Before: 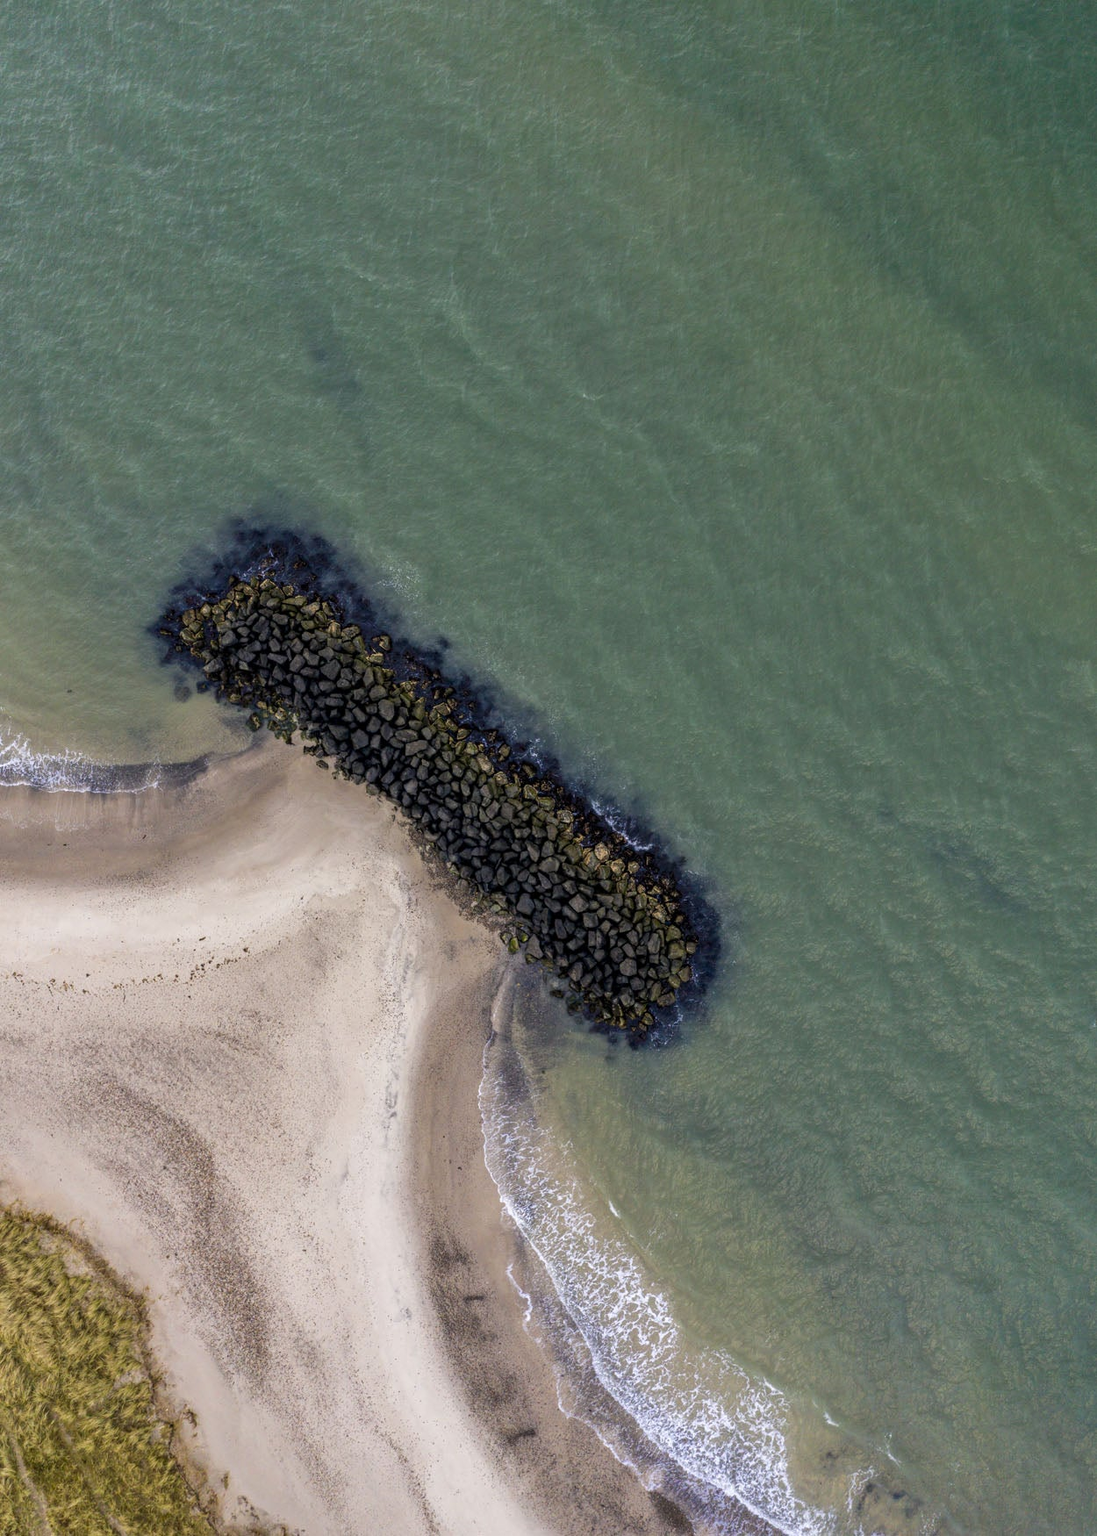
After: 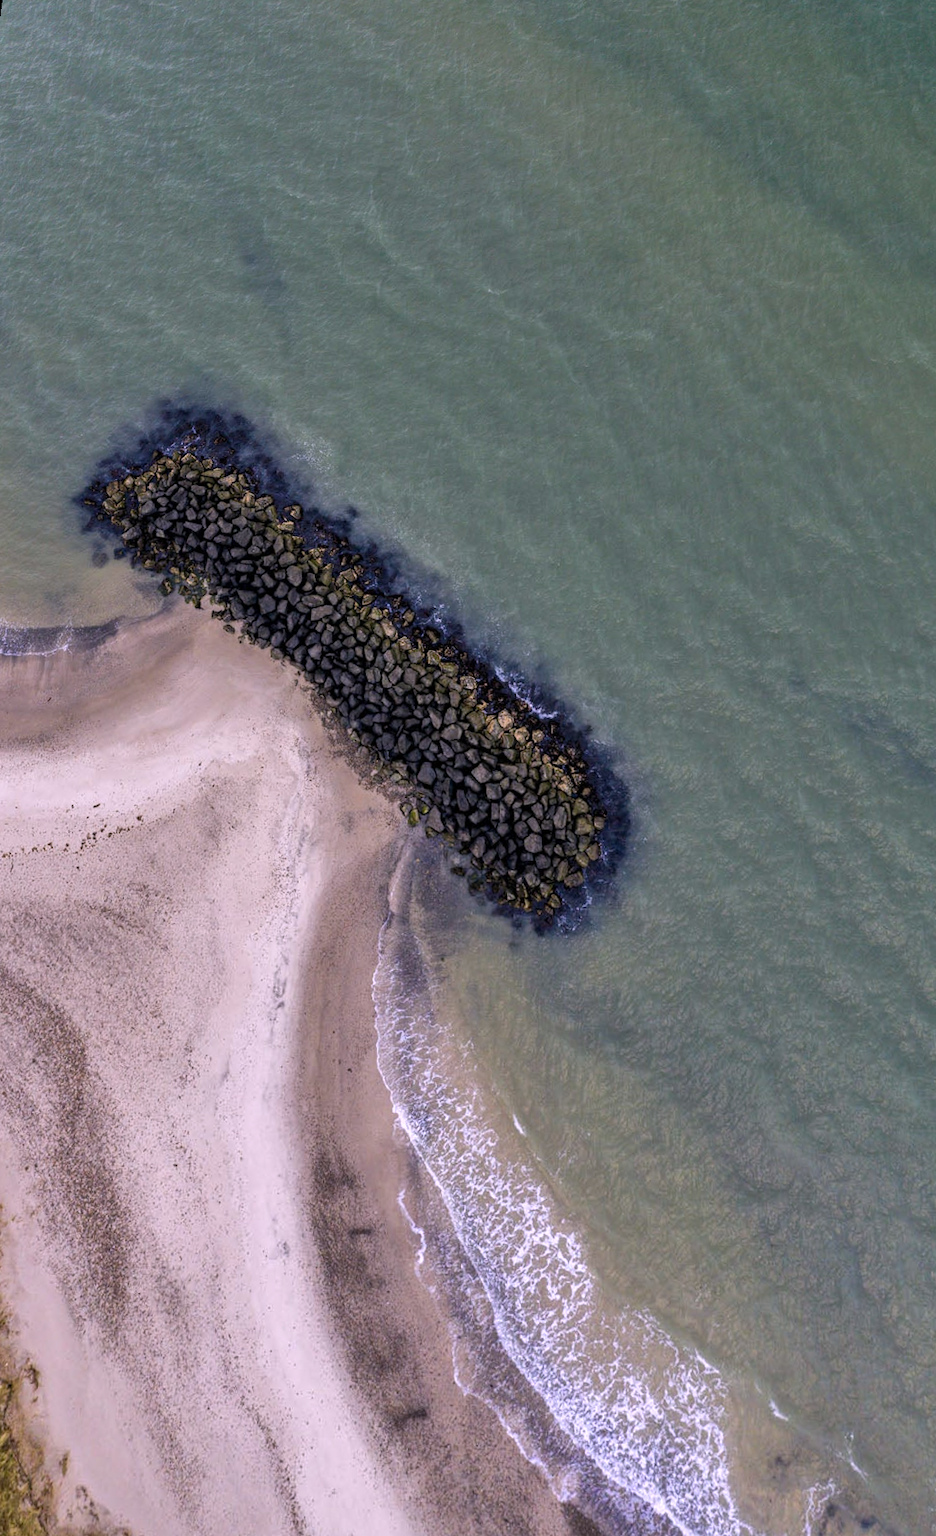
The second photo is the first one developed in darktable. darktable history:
white balance: red 1.066, blue 1.119
shadows and highlights: highlights color adjustment 0%, low approximation 0.01, soften with gaussian
rotate and perspective: rotation 0.72°, lens shift (vertical) -0.352, lens shift (horizontal) -0.051, crop left 0.152, crop right 0.859, crop top 0.019, crop bottom 0.964
